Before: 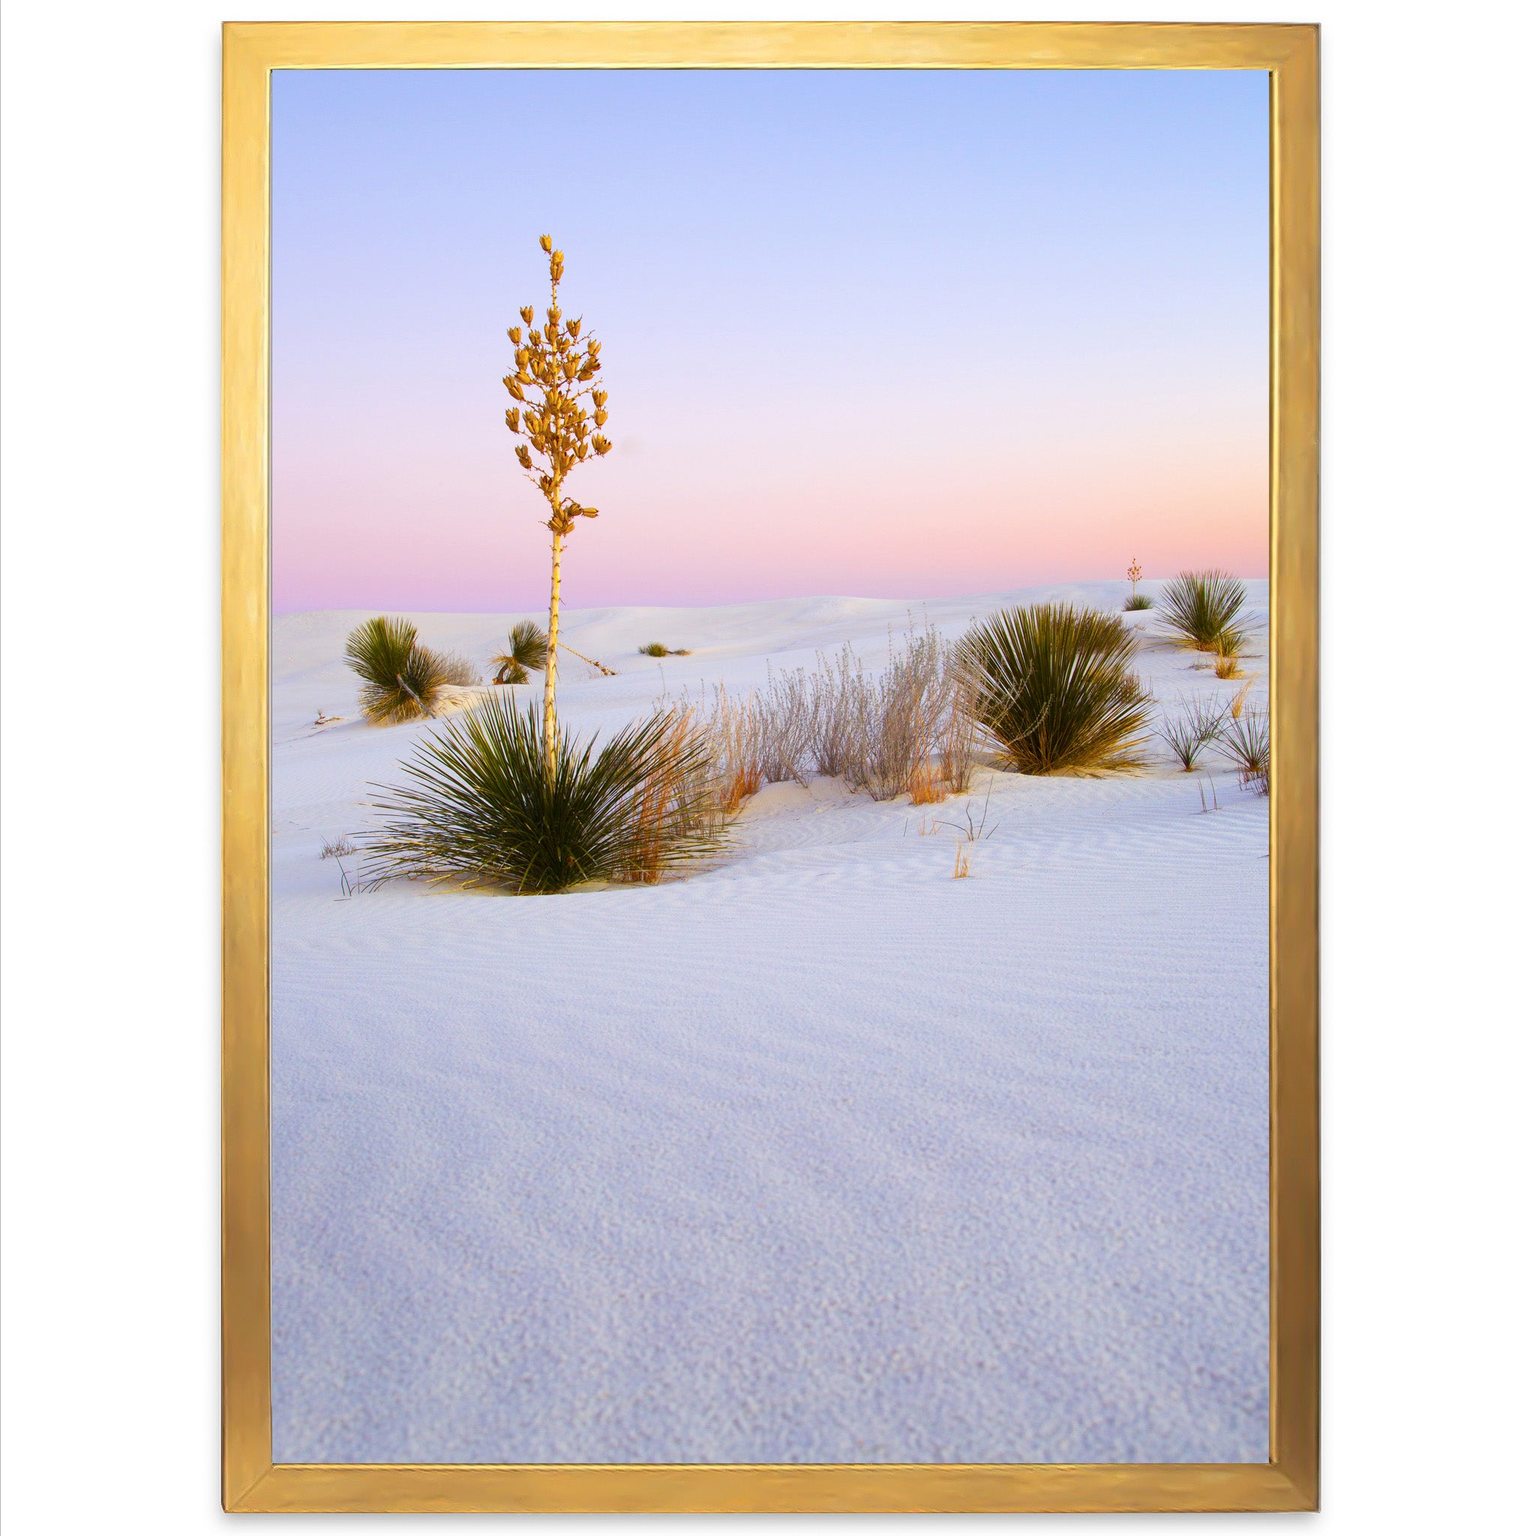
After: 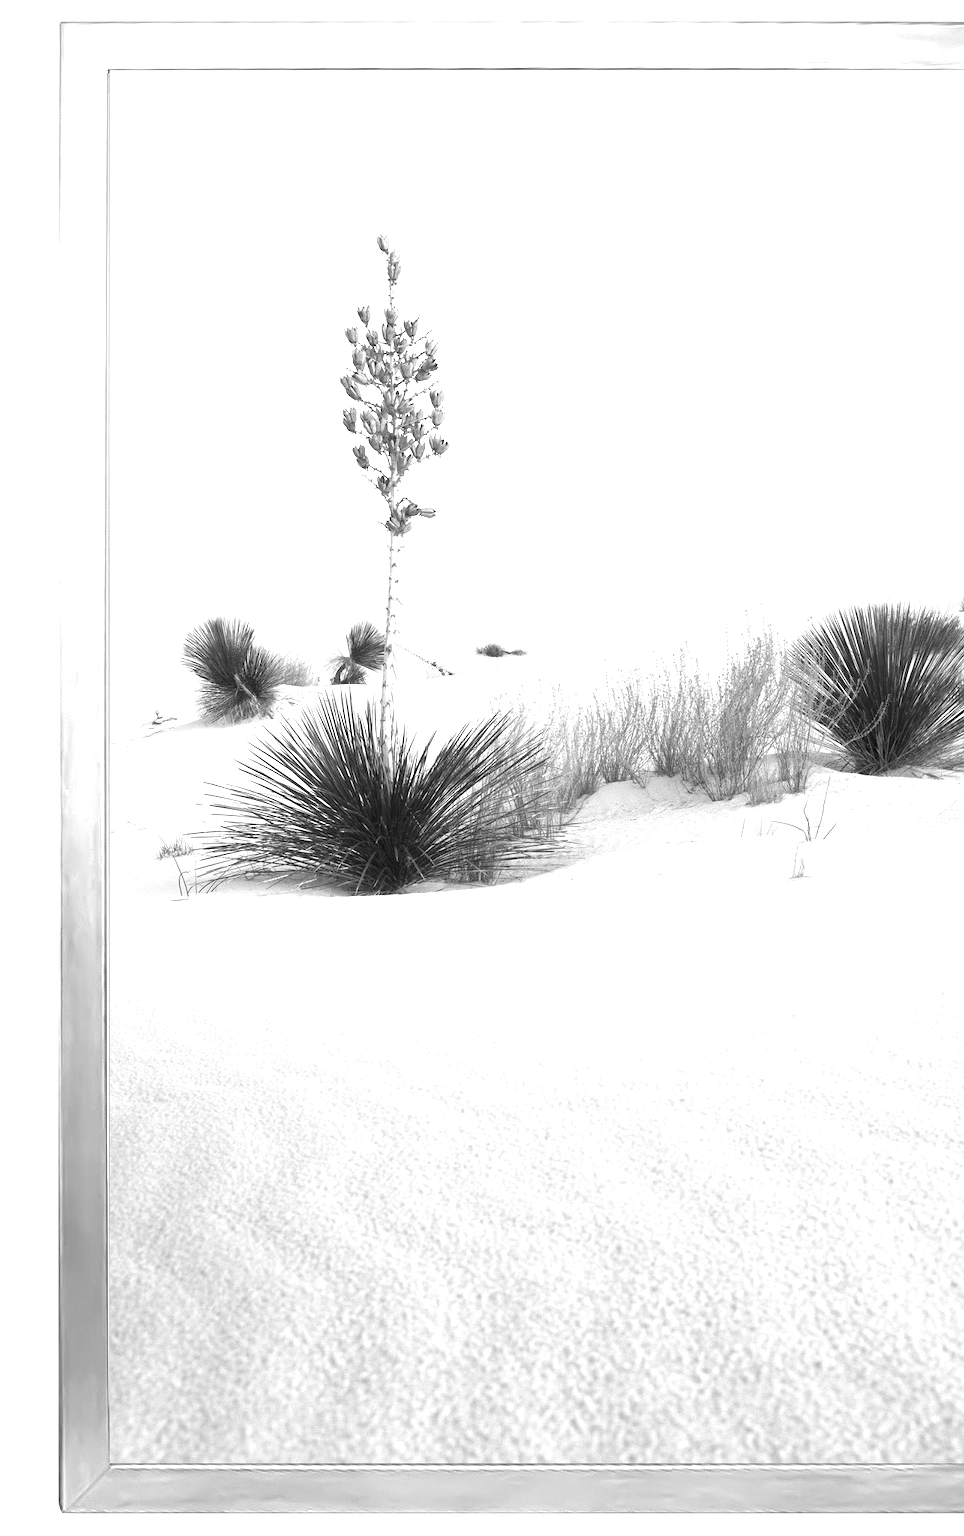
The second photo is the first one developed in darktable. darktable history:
tone curve: curves: ch0 [(0, 0) (0.915, 0.89) (1, 1)]
monochrome: on, module defaults
crop: left 10.644%, right 26.528%
exposure: black level correction 0, exposure 1 EV, compensate exposure bias true, compensate highlight preservation false
